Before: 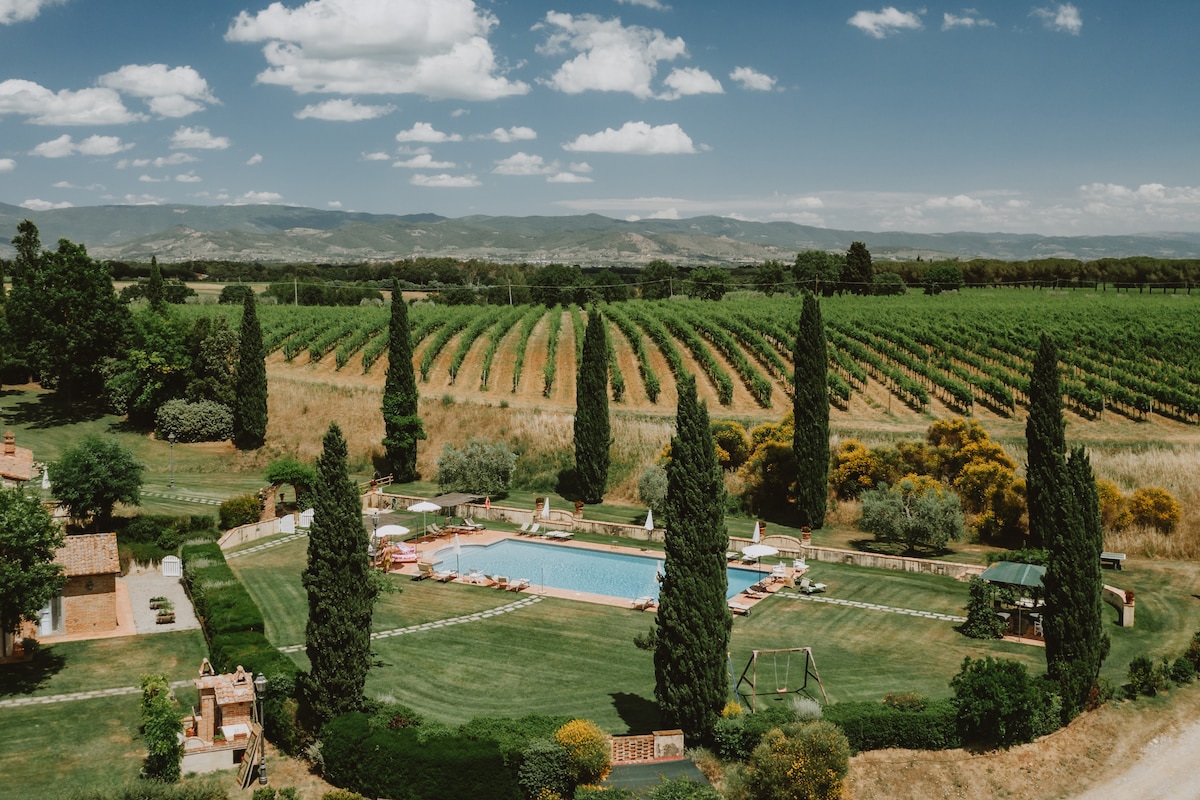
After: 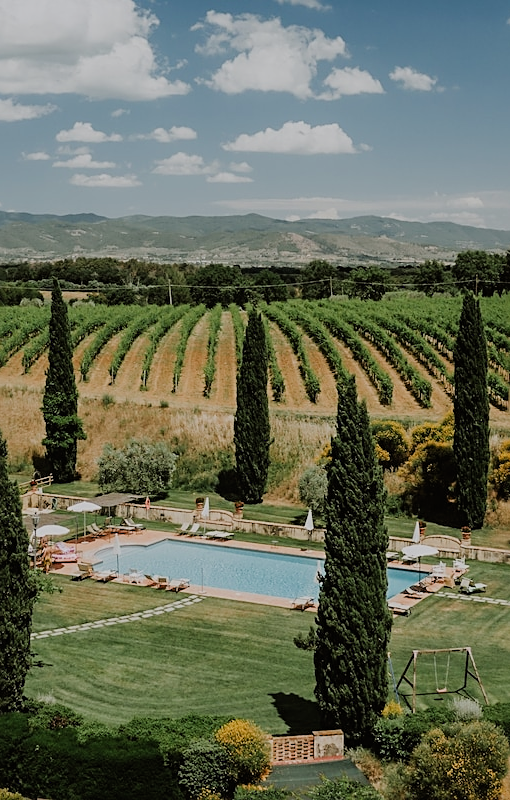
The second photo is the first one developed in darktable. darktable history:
crop: left 28.405%, right 29.078%
filmic rgb: black relative exposure -7.65 EV, white relative exposure 4.56 EV, threshold 5.96 EV, hardness 3.61, enable highlight reconstruction true
sharpen: on, module defaults
